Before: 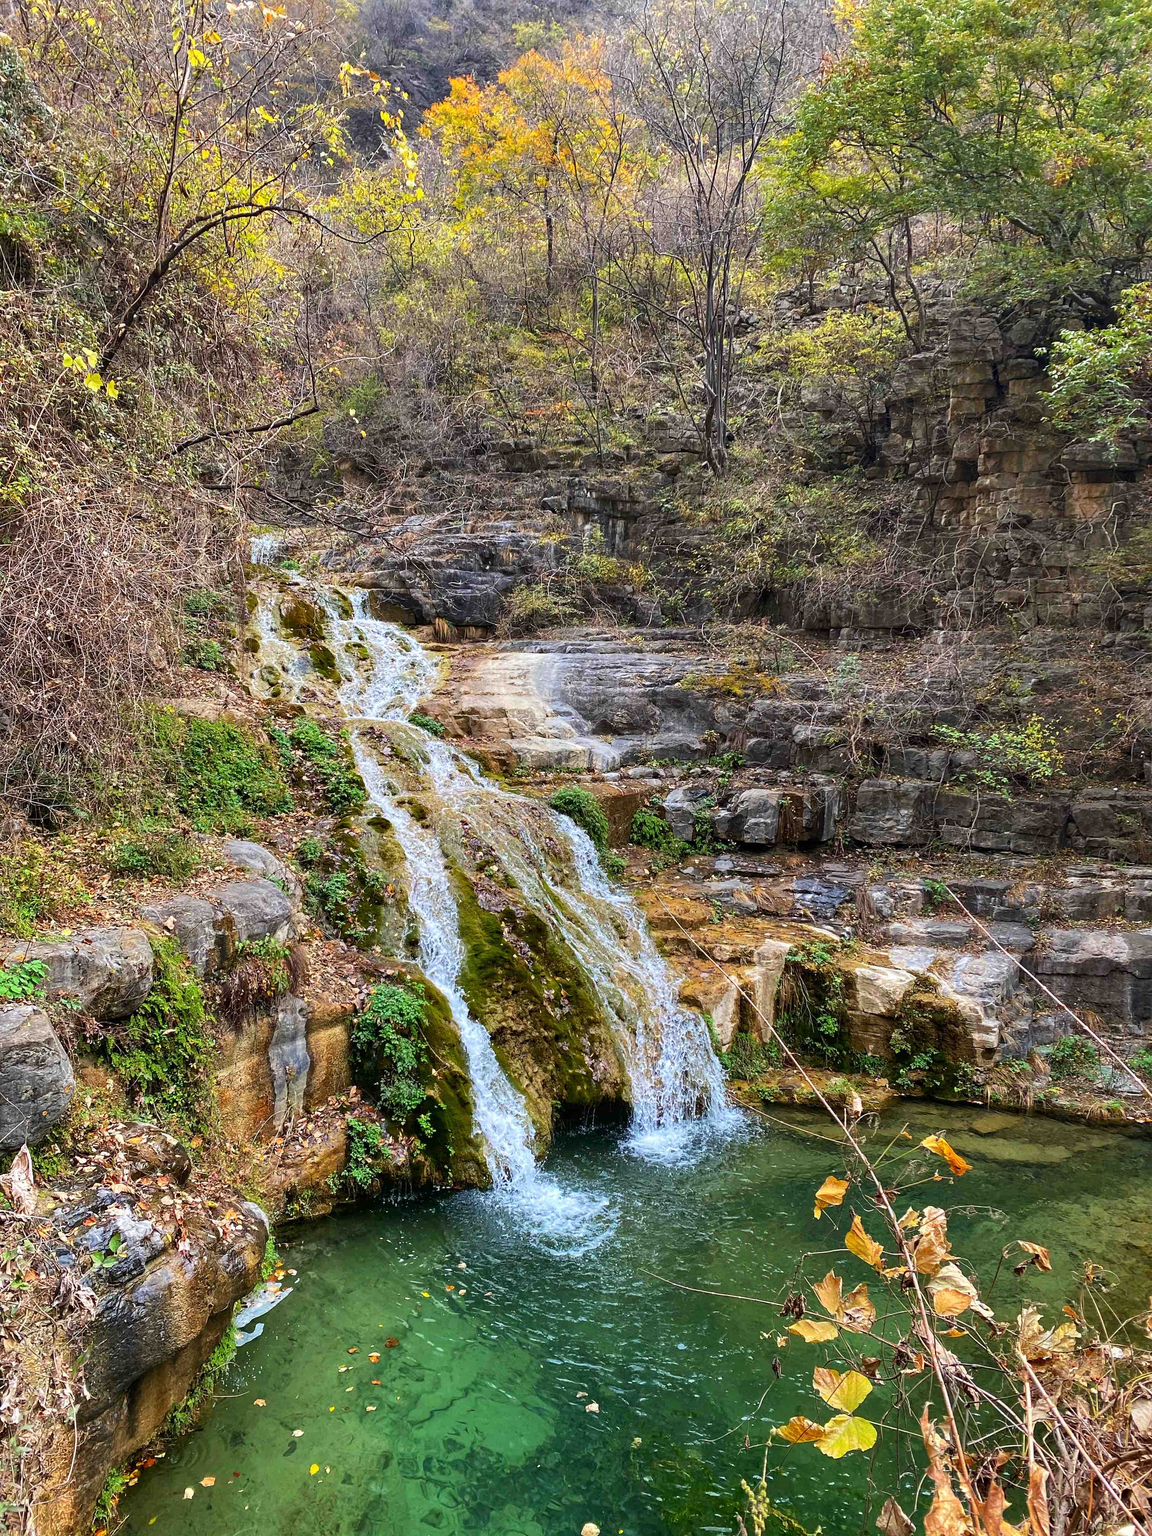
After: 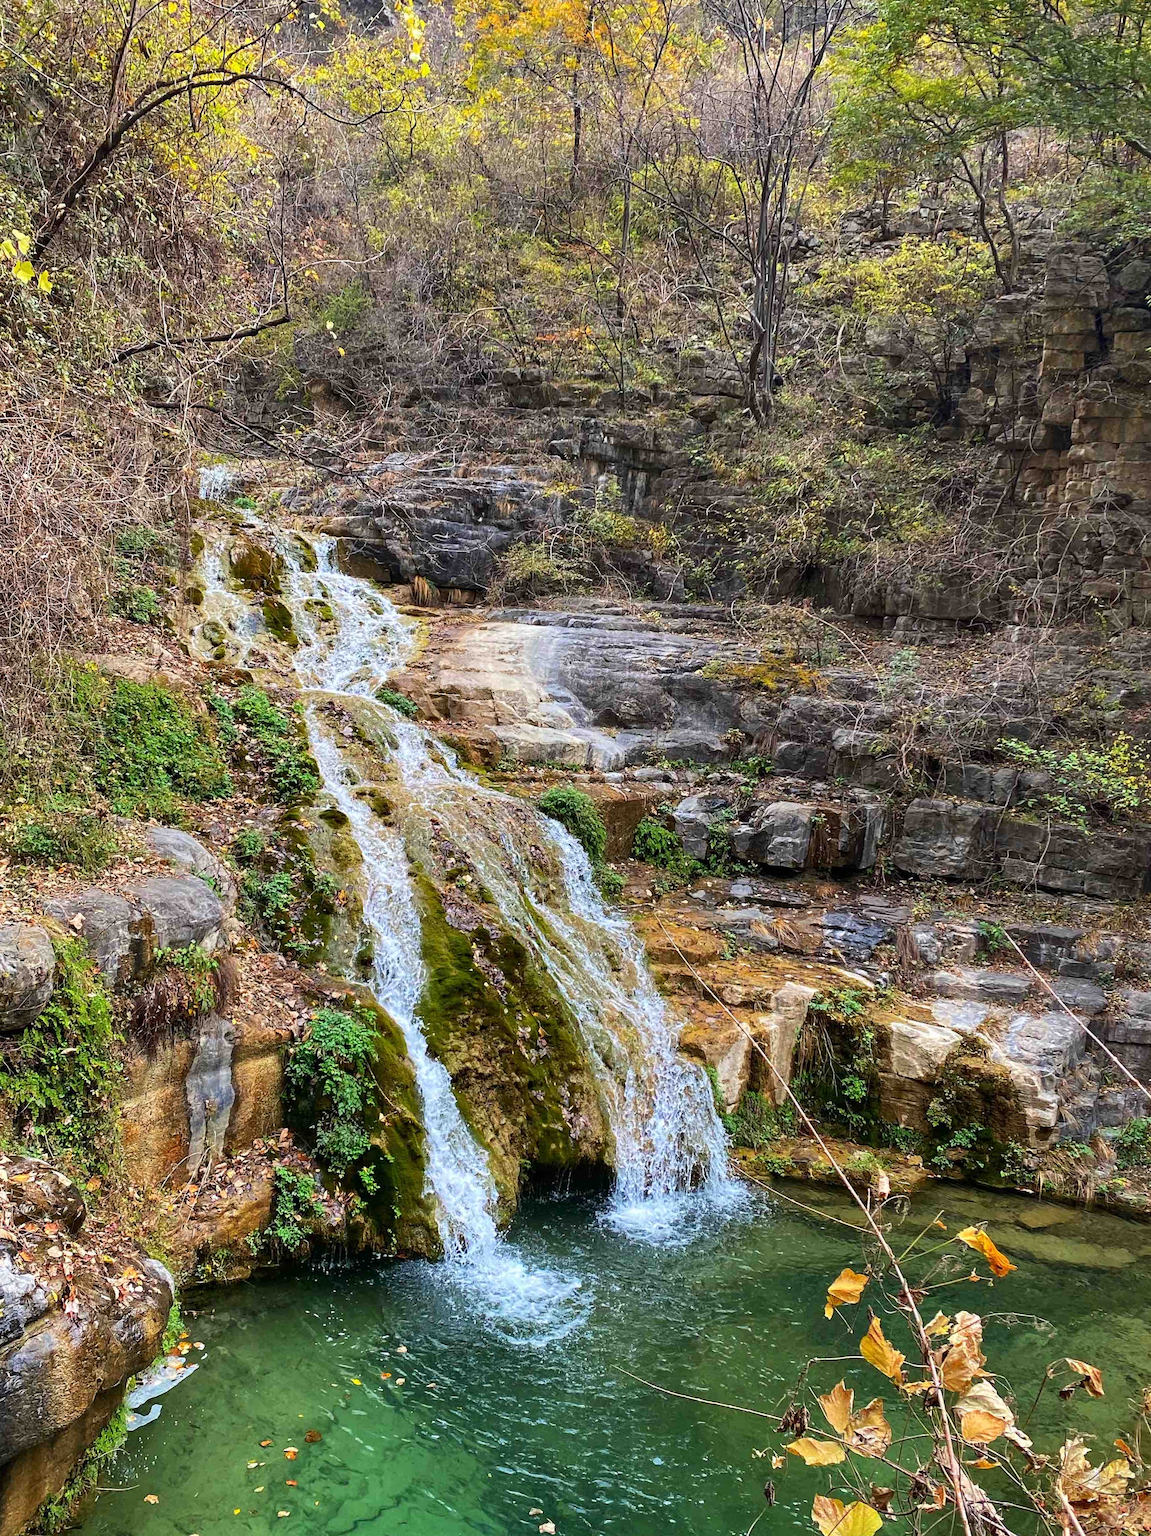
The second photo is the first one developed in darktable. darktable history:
crop and rotate: angle -3.31°, left 5.325%, top 5.196%, right 4.614%, bottom 4.708%
